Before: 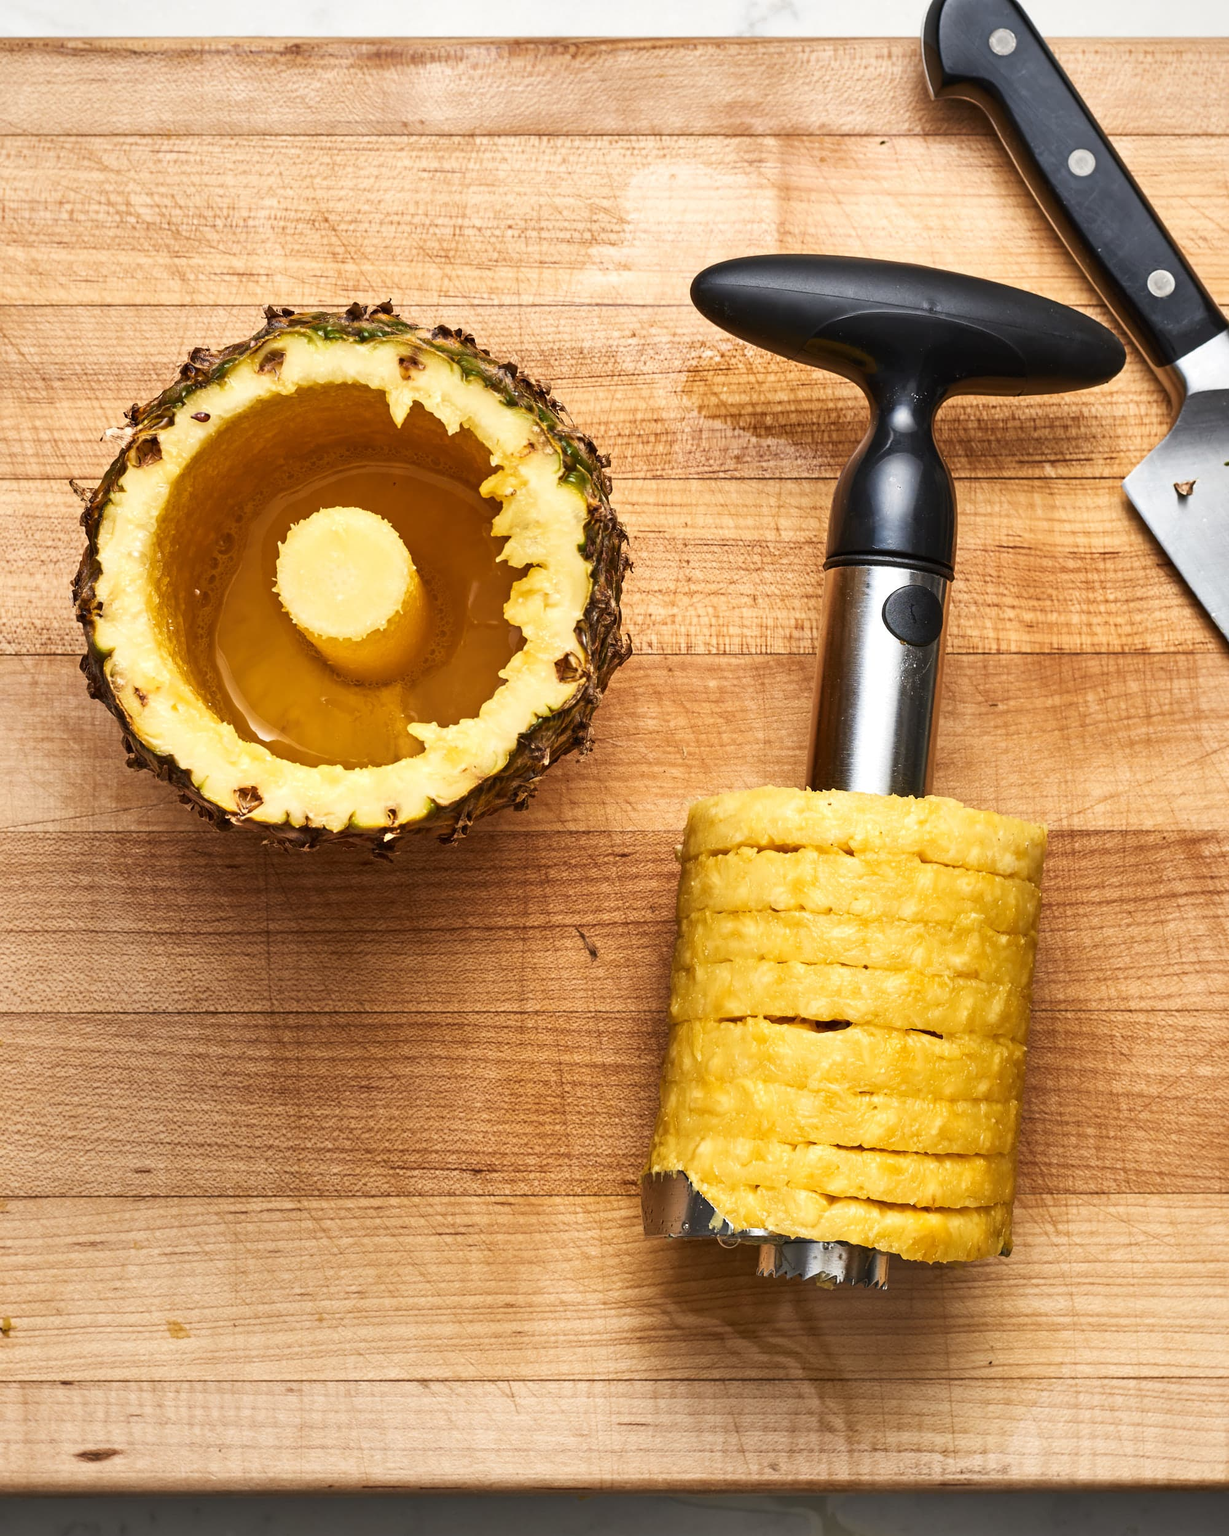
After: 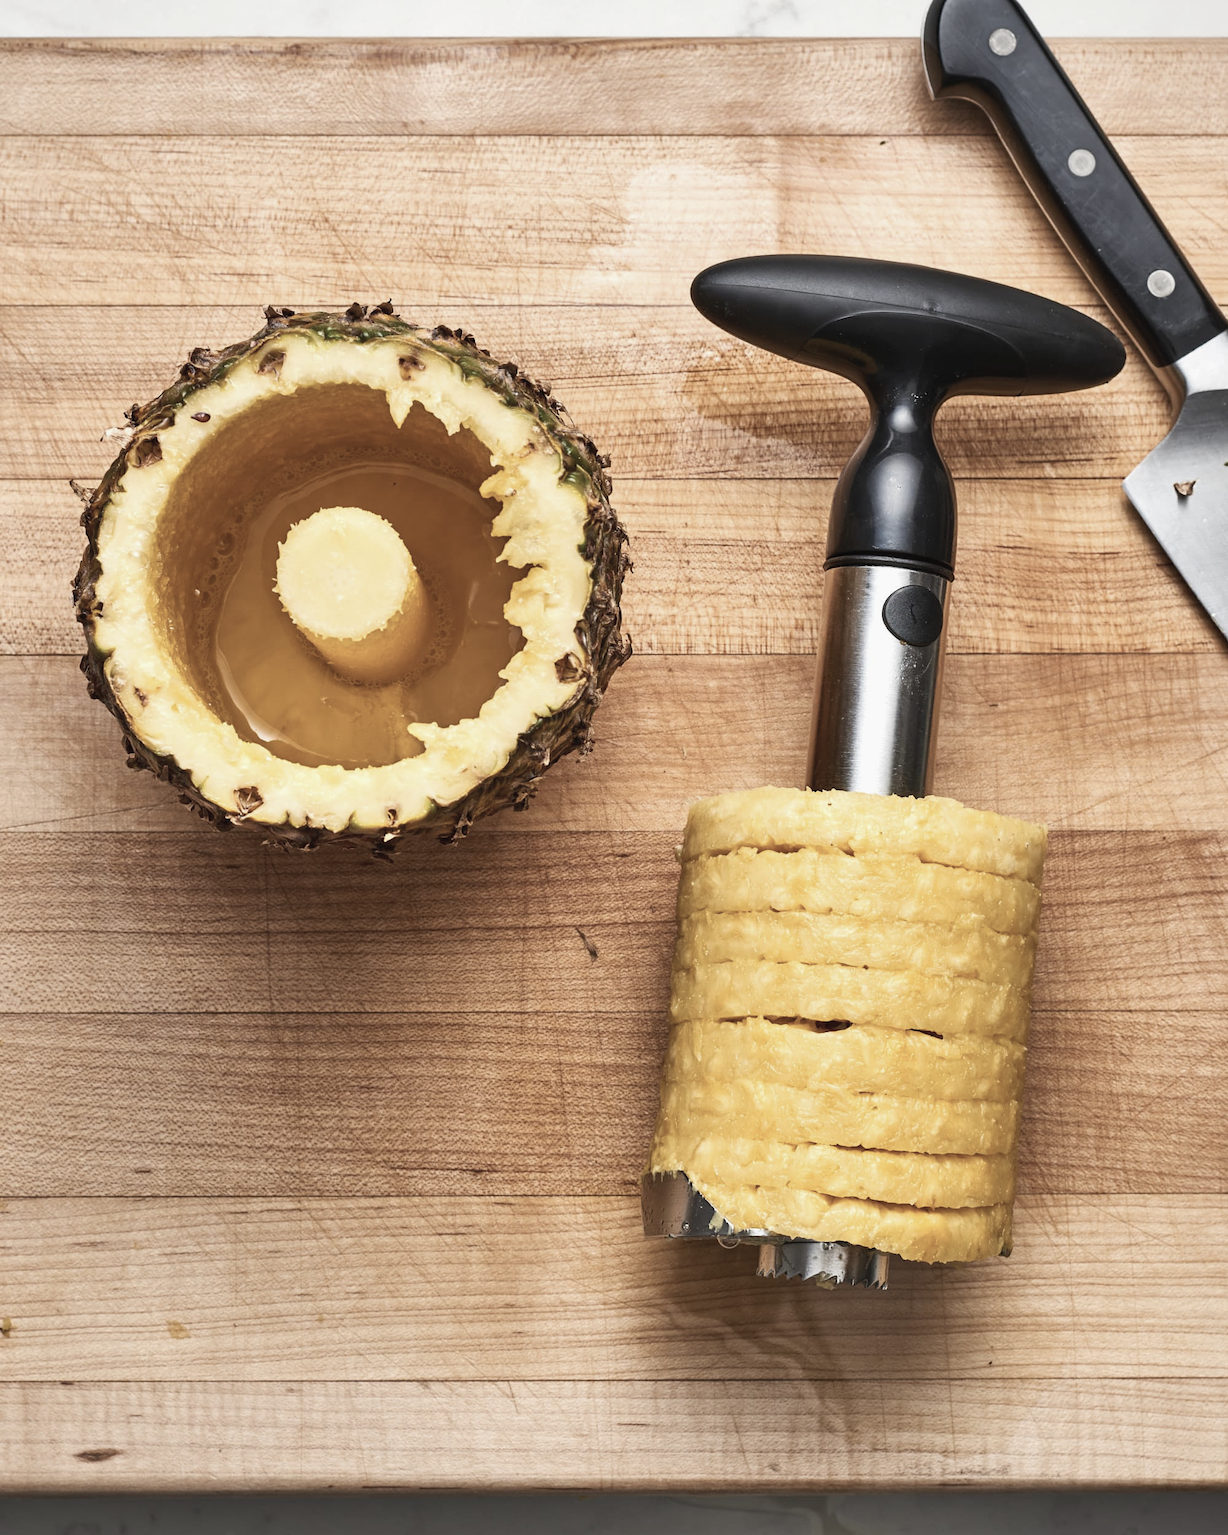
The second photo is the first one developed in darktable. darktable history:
contrast brightness saturation: contrast -0.04, saturation -0.414
